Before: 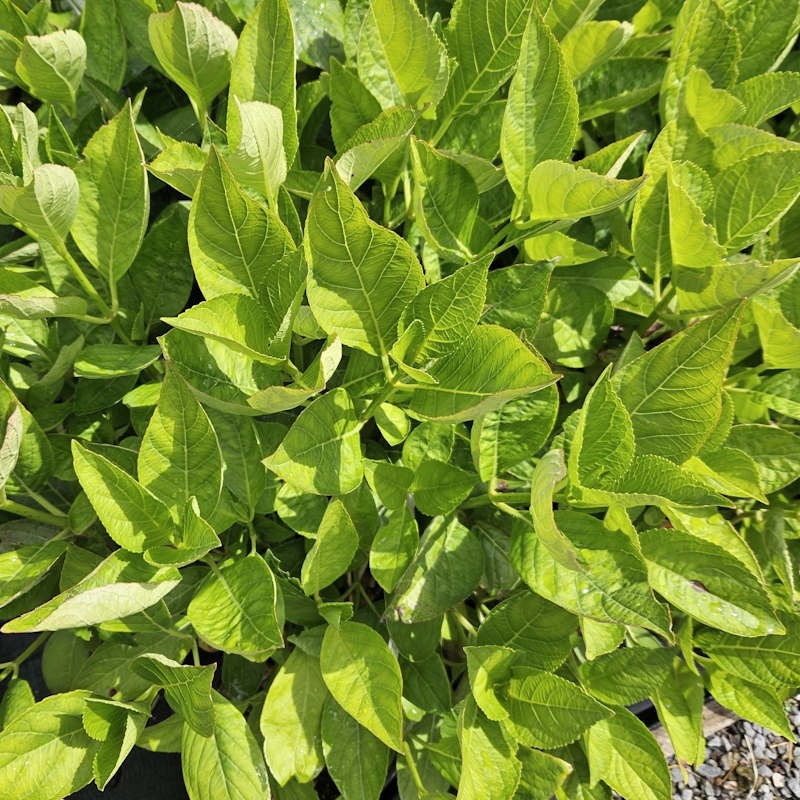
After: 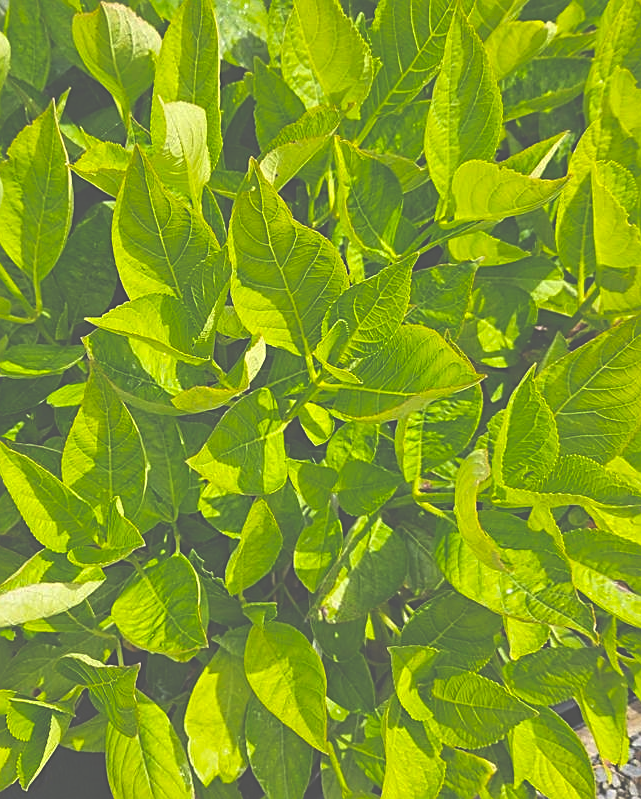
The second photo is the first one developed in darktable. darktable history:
crop and rotate: left 9.563%, right 10.29%
sharpen: on, module defaults
shadows and highlights: shadows 31.41, highlights -0.015, soften with gaussian
exposure: black level correction -0.087, compensate exposure bias true, compensate highlight preservation false
color balance rgb: linear chroma grading › global chroma 8.138%, perceptual saturation grading › global saturation 42.58%, global vibrance 20%
tone equalizer: edges refinement/feathering 500, mask exposure compensation -1.57 EV, preserve details no
